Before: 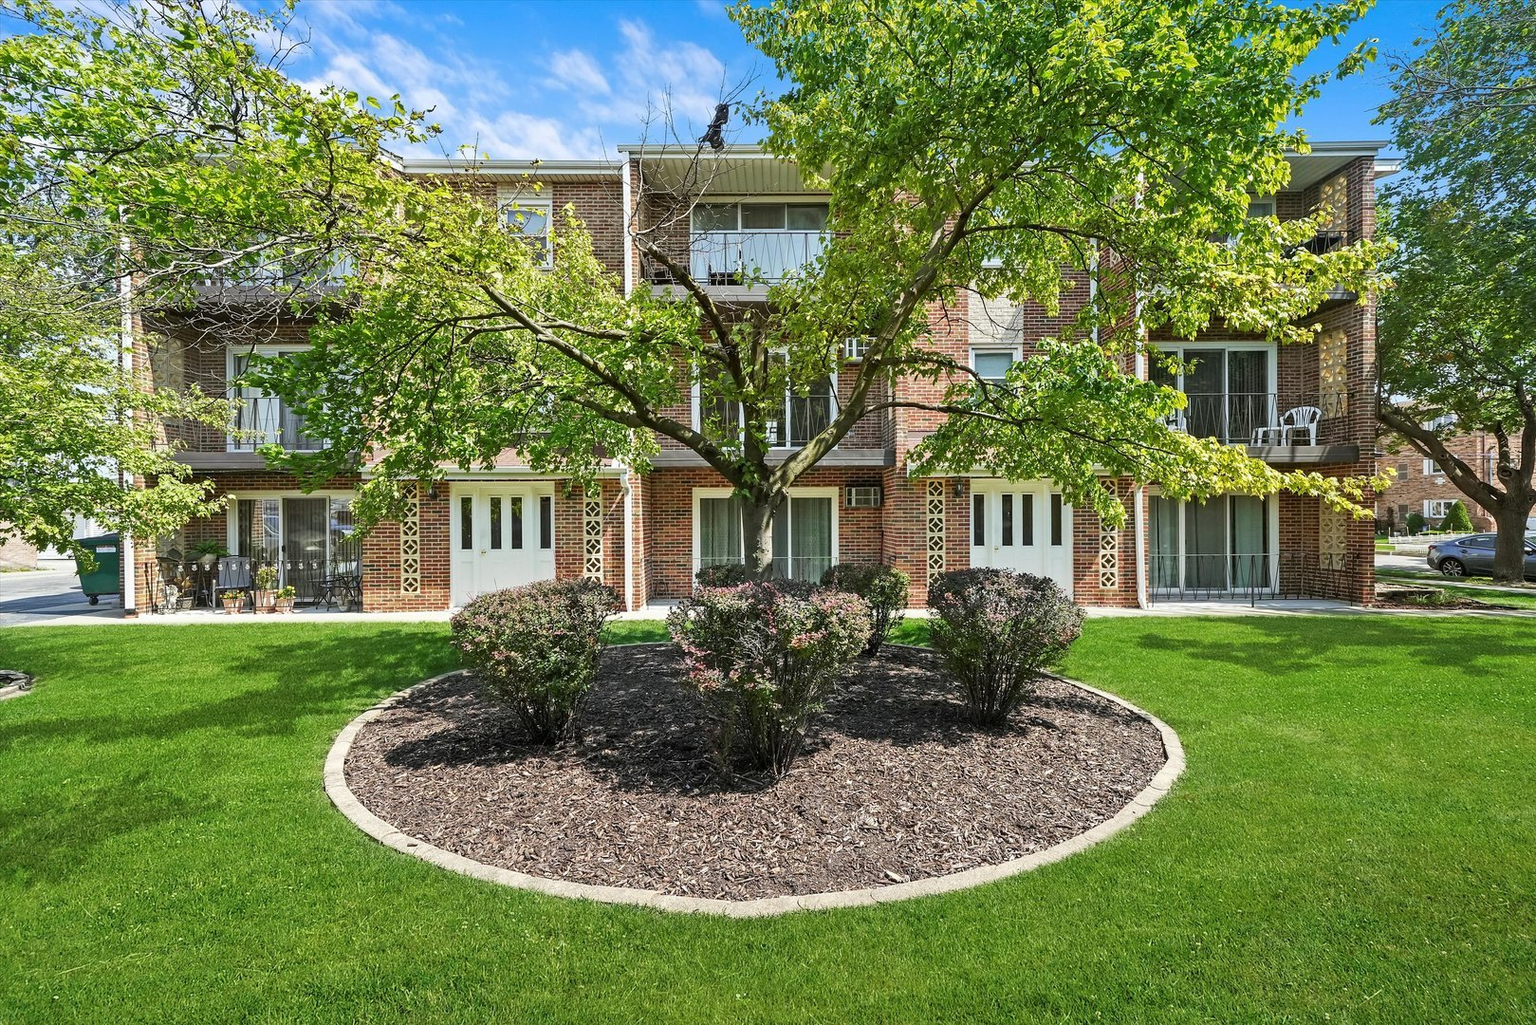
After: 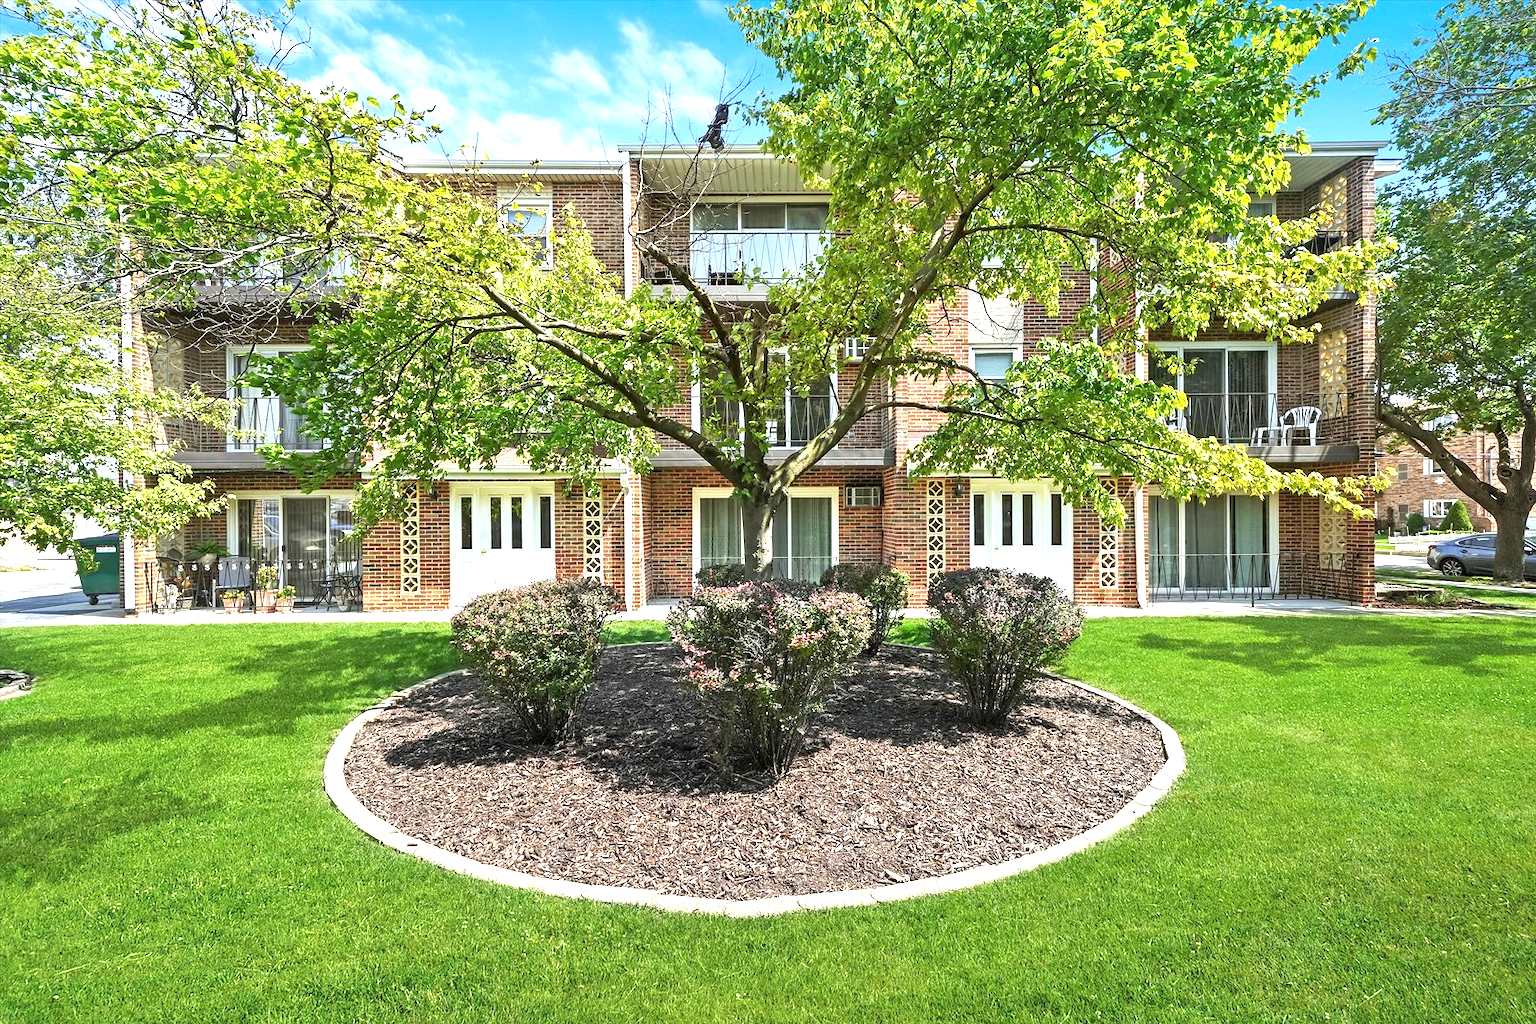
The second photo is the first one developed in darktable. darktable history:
exposure: black level correction 0, exposure 0.894 EV, compensate highlight preservation false
